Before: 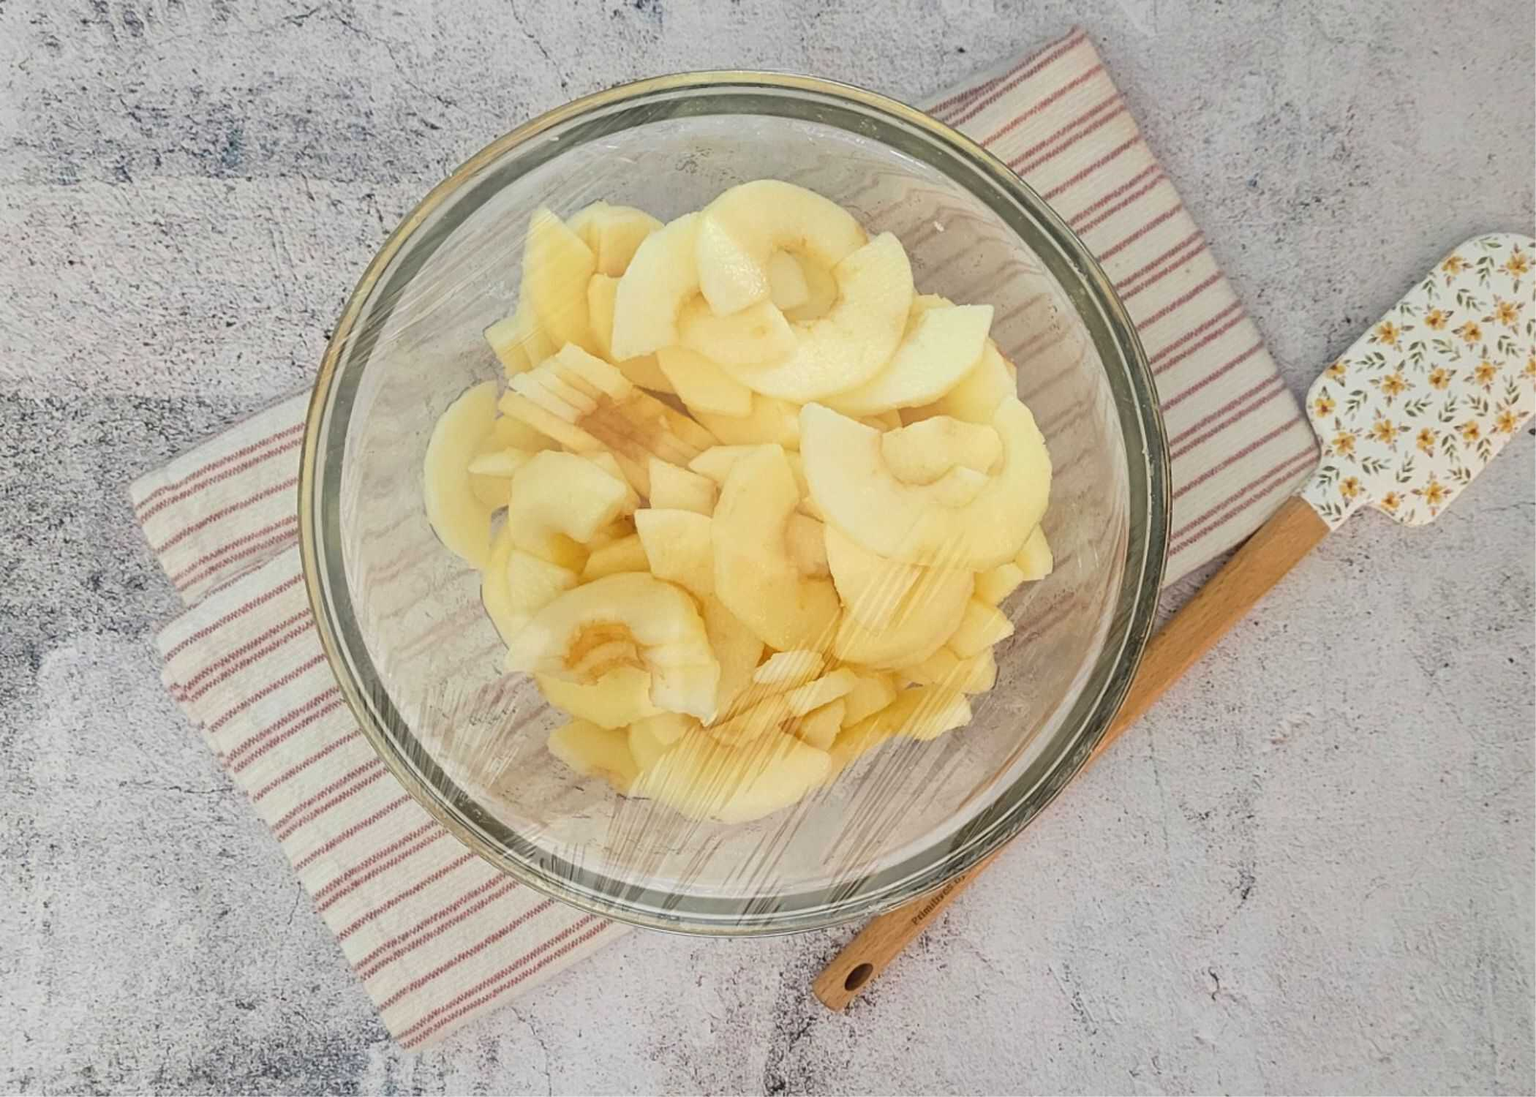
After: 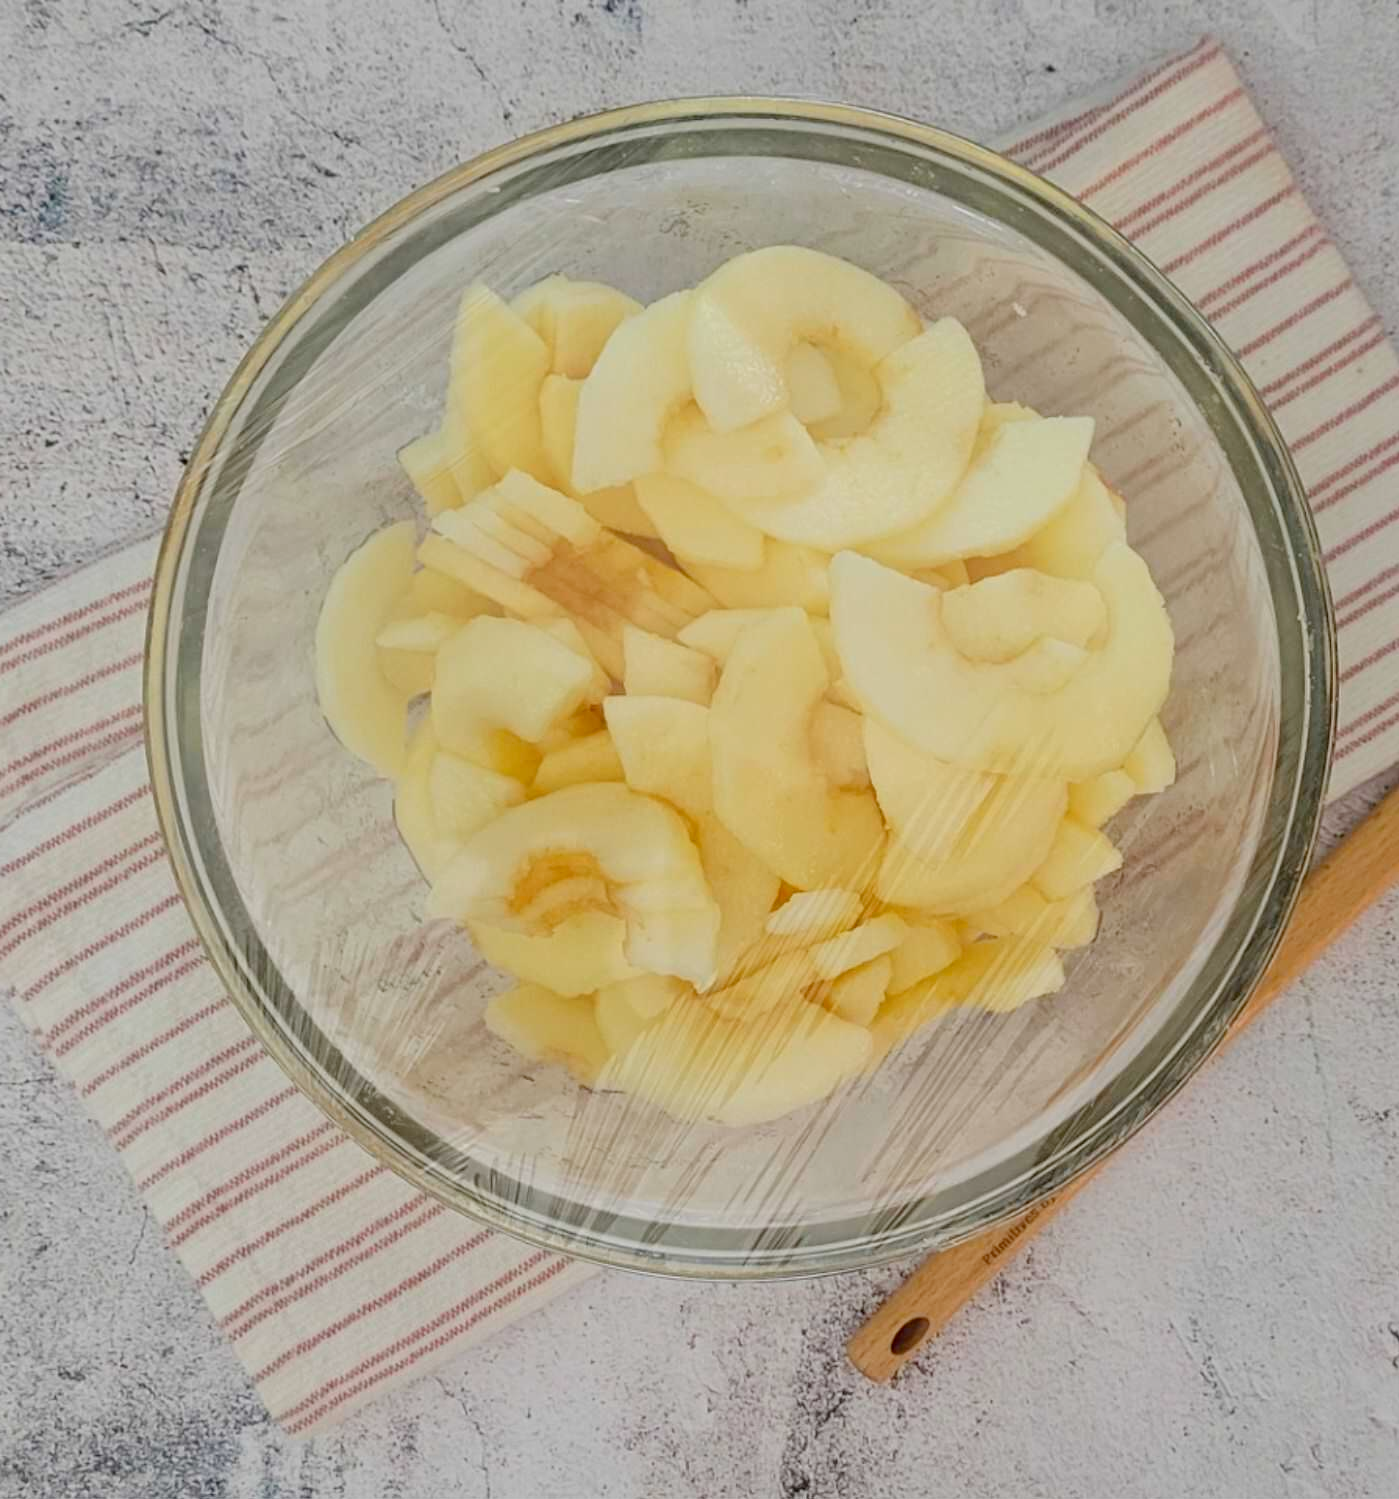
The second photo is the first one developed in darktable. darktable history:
filmic rgb: black relative exposure -16 EV, threshold -0.33 EV, transition 3.19 EV, structure ↔ texture 100%, target black luminance 0%, hardness 7.57, latitude 72.96%, contrast 0.908, highlights saturation mix 10%, shadows ↔ highlights balance -0.38%, add noise in highlights 0, preserve chrominance no, color science v4 (2020), iterations of high-quality reconstruction 10, enable highlight reconstruction true
crop and rotate: left 12.648%, right 20.685%
